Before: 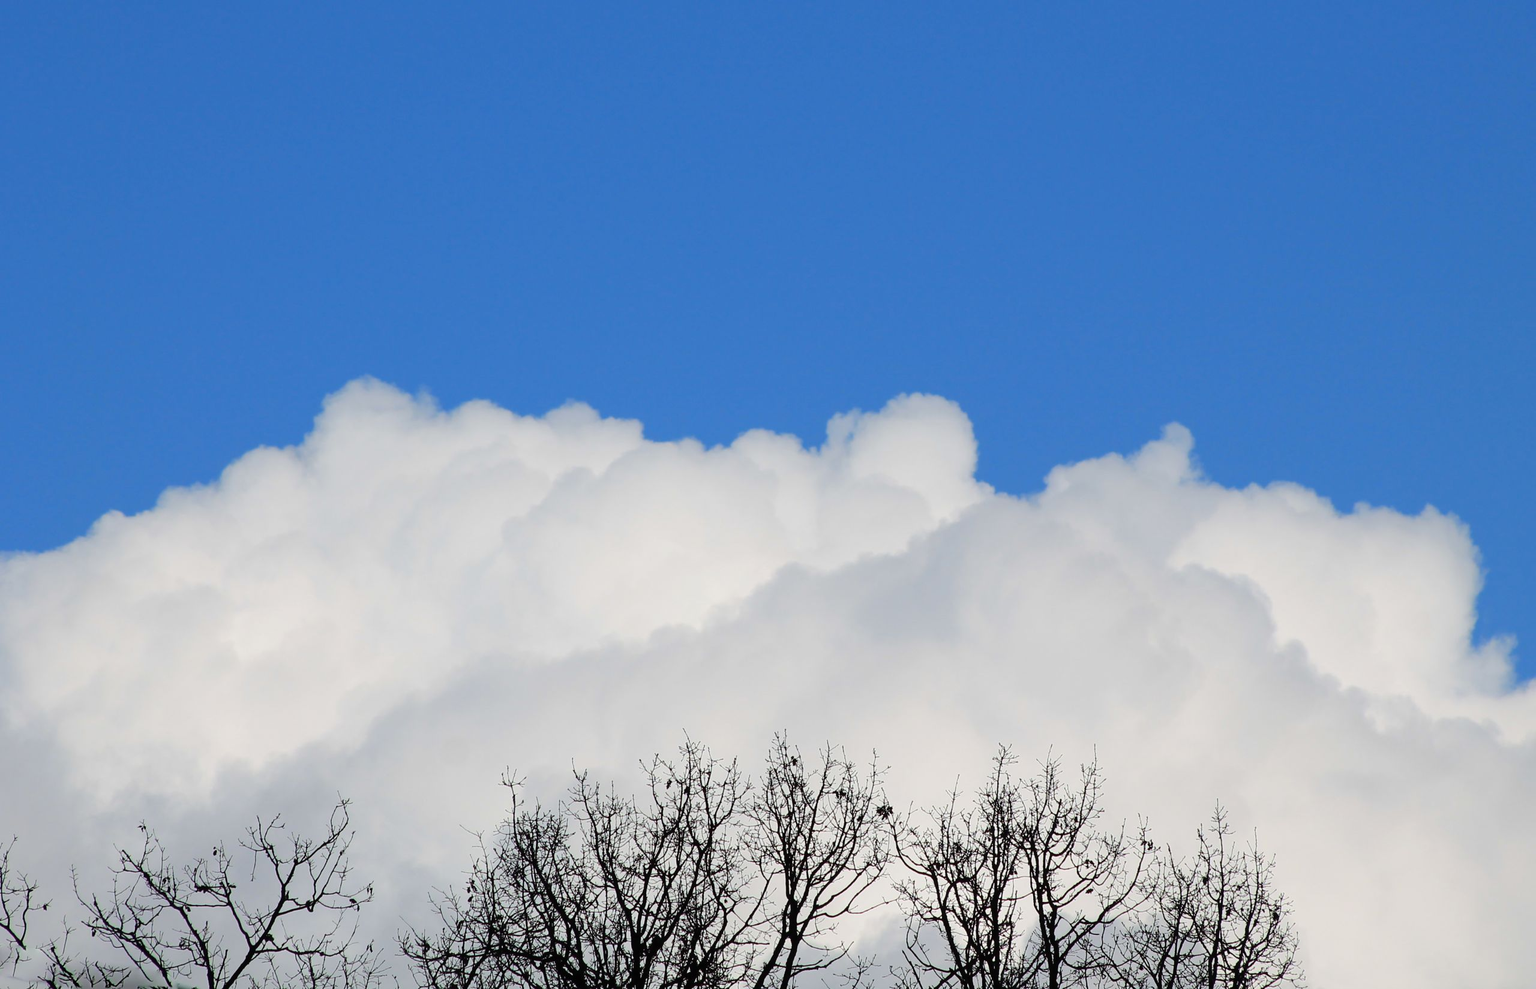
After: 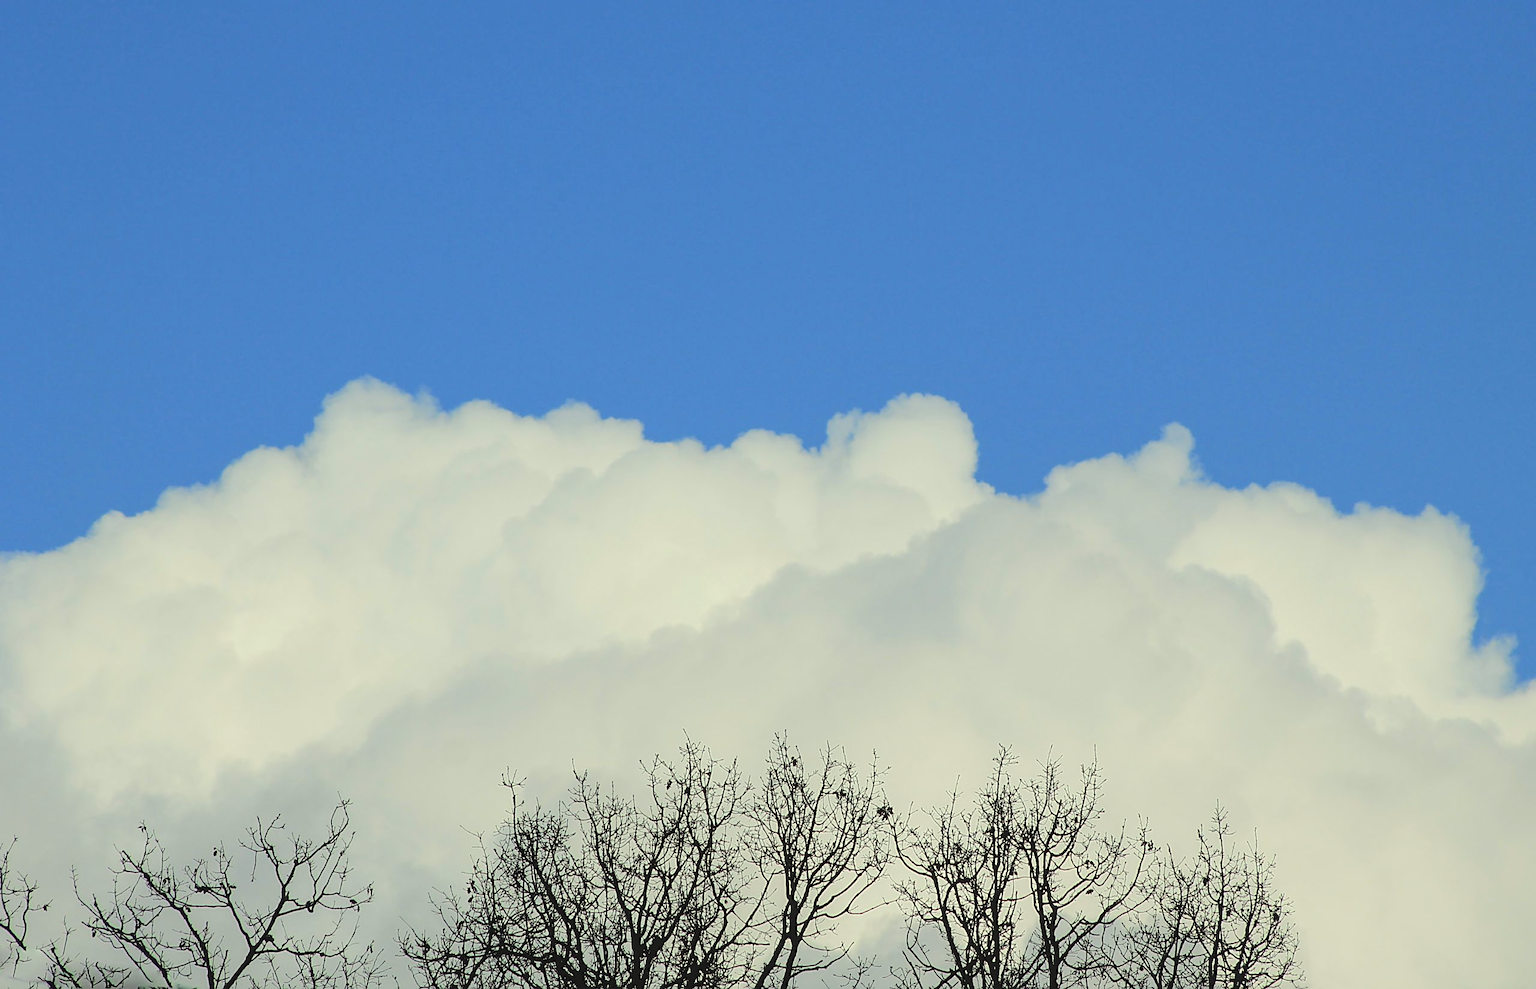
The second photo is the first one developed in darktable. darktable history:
color correction: highlights a* -5.66, highlights b* 11.19
local contrast: detail 110%
tone curve: curves: ch0 [(0, 0) (0.003, 0.041) (0.011, 0.042) (0.025, 0.041) (0.044, 0.043) (0.069, 0.048) (0.1, 0.059) (0.136, 0.079) (0.177, 0.107) (0.224, 0.152) (0.277, 0.235) (0.335, 0.331) (0.399, 0.427) (0.468, 0.512) (0.543, 0.595) (0.623, 0.668) (0.709, 0.736) (0.801, 0.813) (0.898, 0.891) (1, 1)], color space Lab, independent channels
sharpen: on, module defaults
